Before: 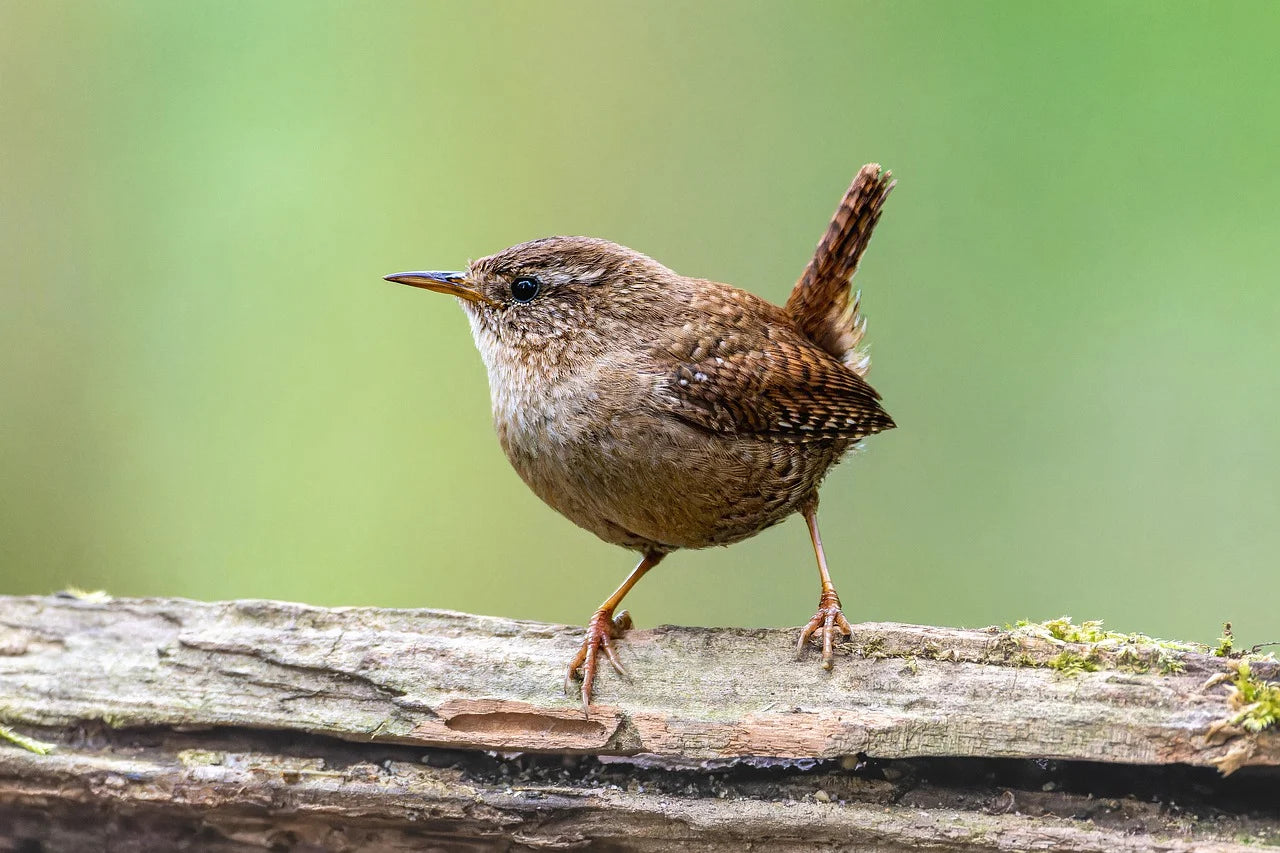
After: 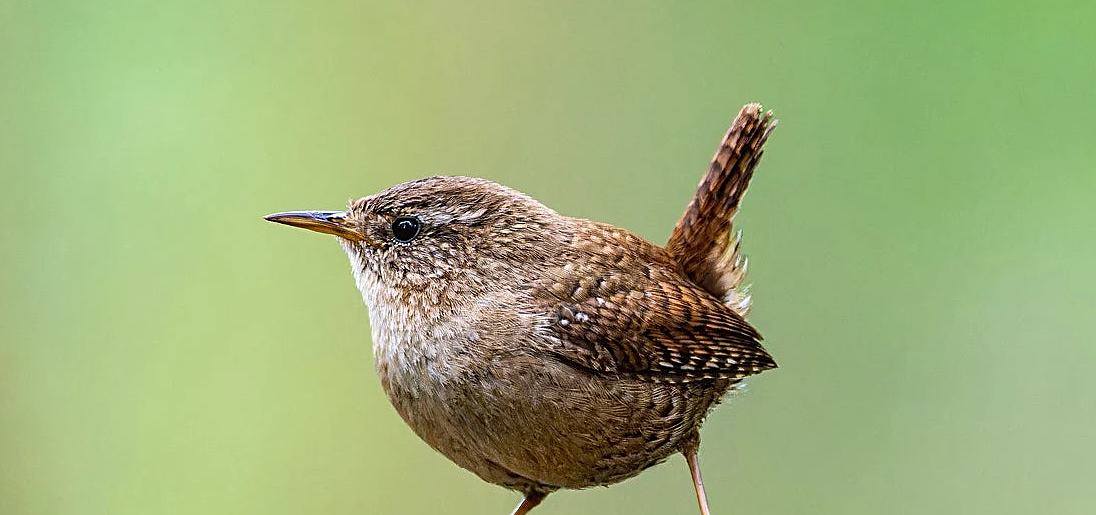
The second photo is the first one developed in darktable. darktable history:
crop and rotate: left 9.345%, top 7.22%, right 4.982%, bottom 32.331%
sharpen: on, module defaults
